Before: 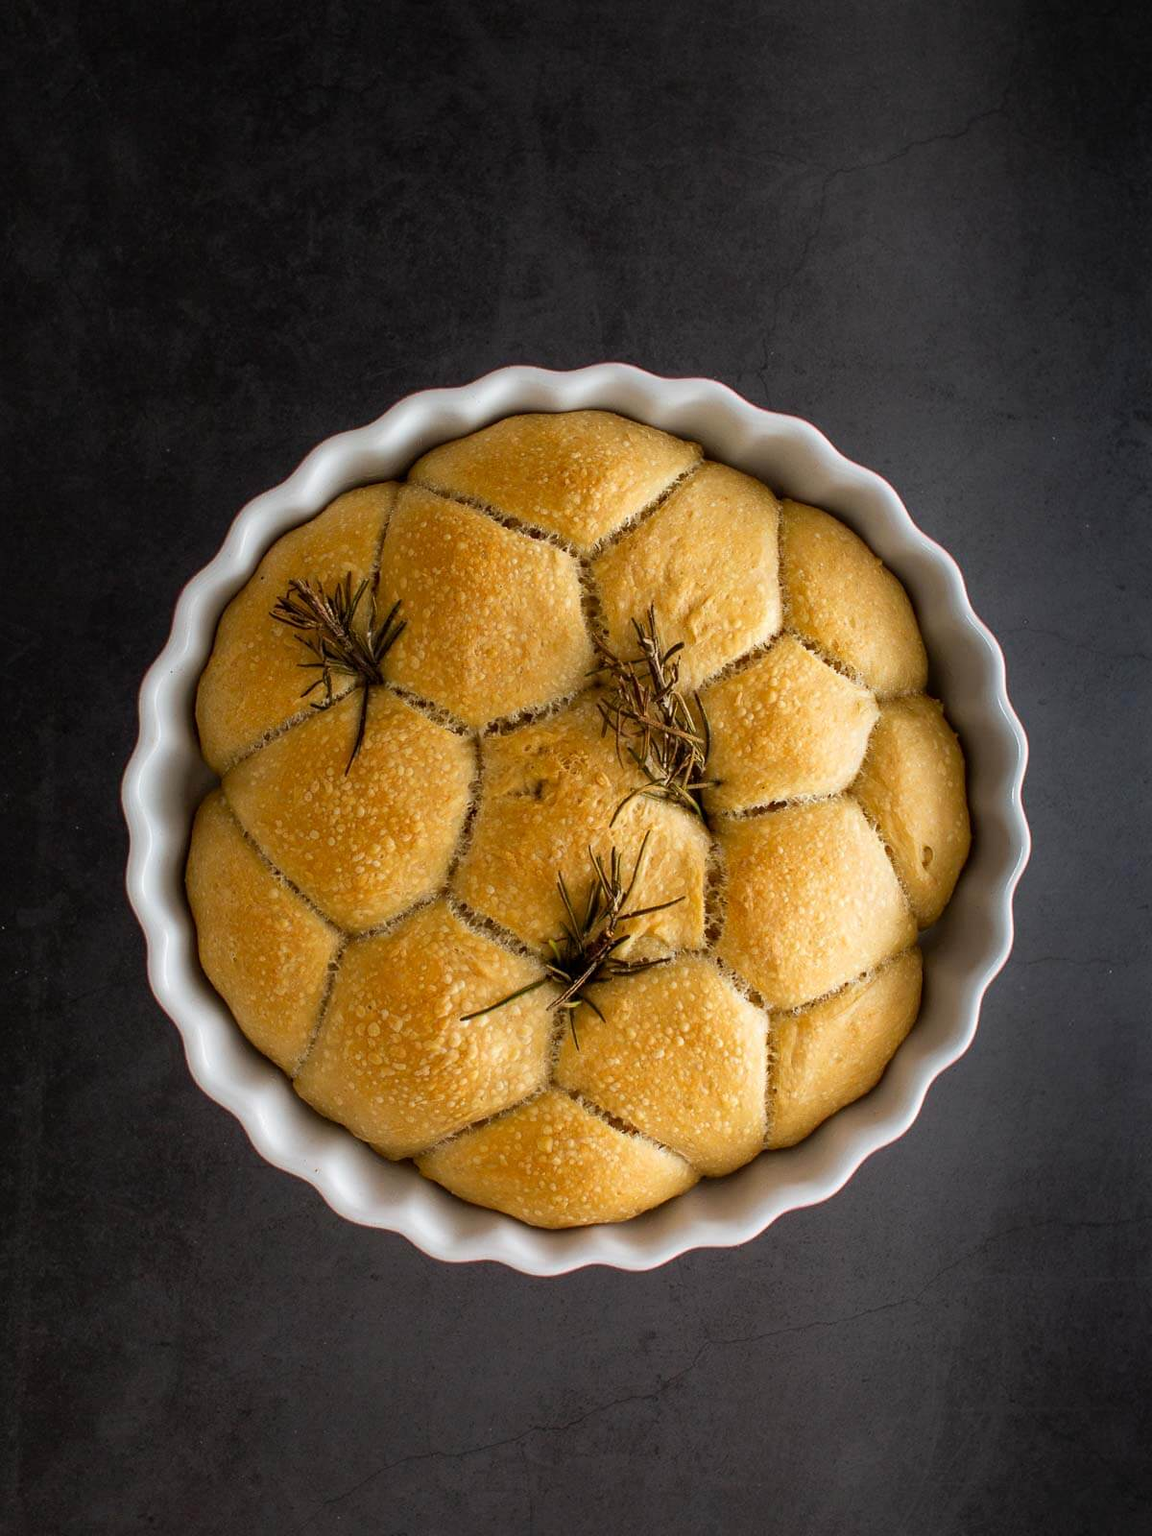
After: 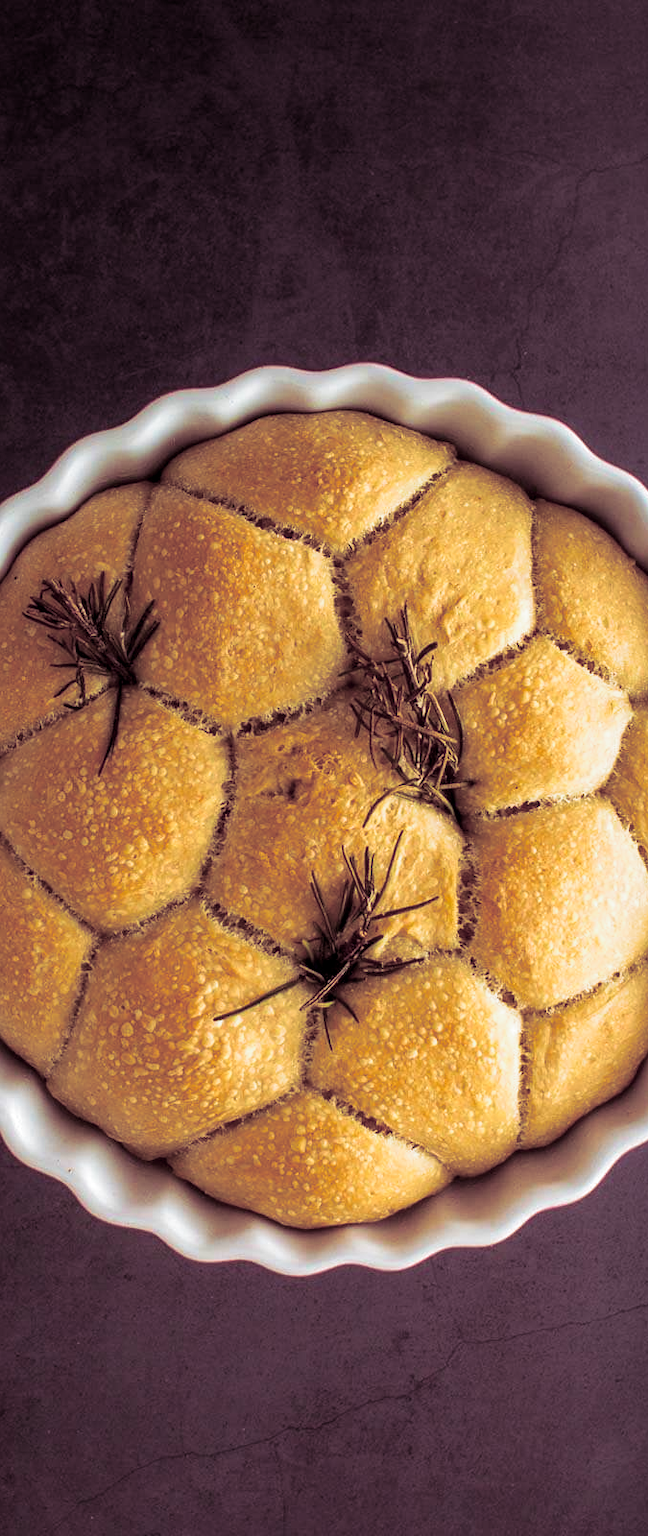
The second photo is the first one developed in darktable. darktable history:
exposure: exposure 0.128 EV, compensate highlight preservation false
split-toning: shadows › hue 316.8°, shadows › saturation 0.47, highlights › hue 201.6°, highlights › saturation 0, balance -41.97, compress 28.01%
crop: left 21.496%, right 22.254%
velvia: strength 45%
local contrast: on, module defaults
